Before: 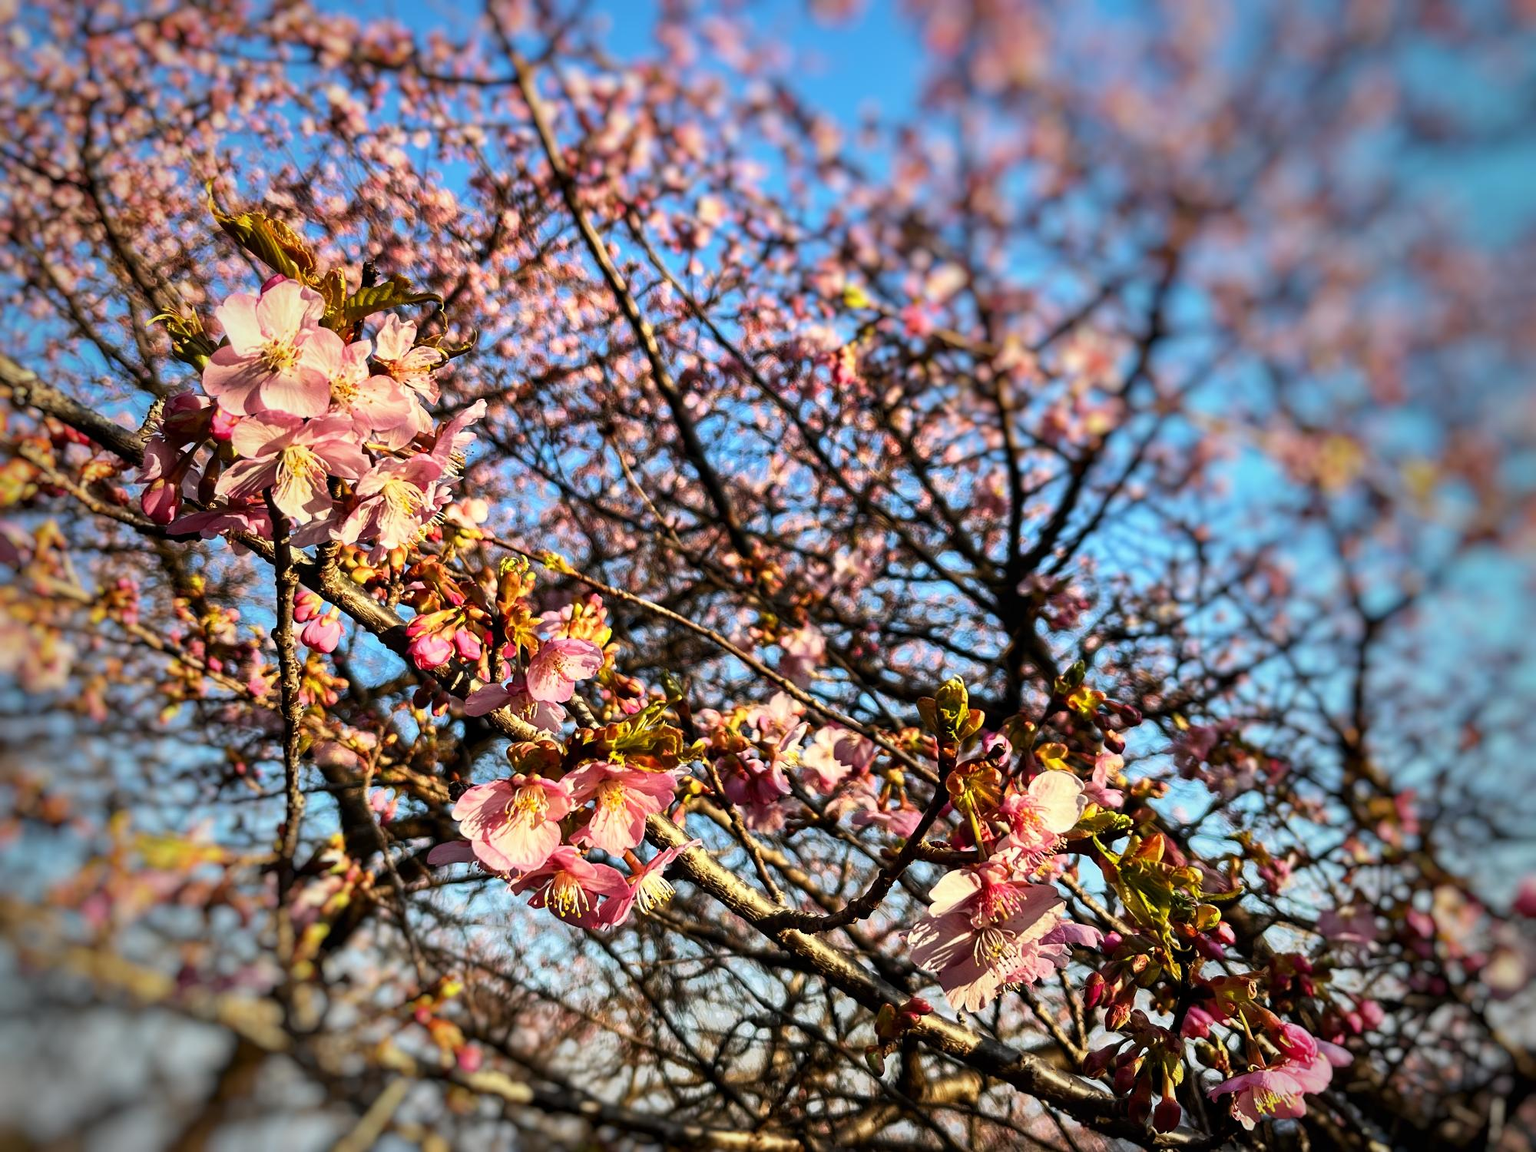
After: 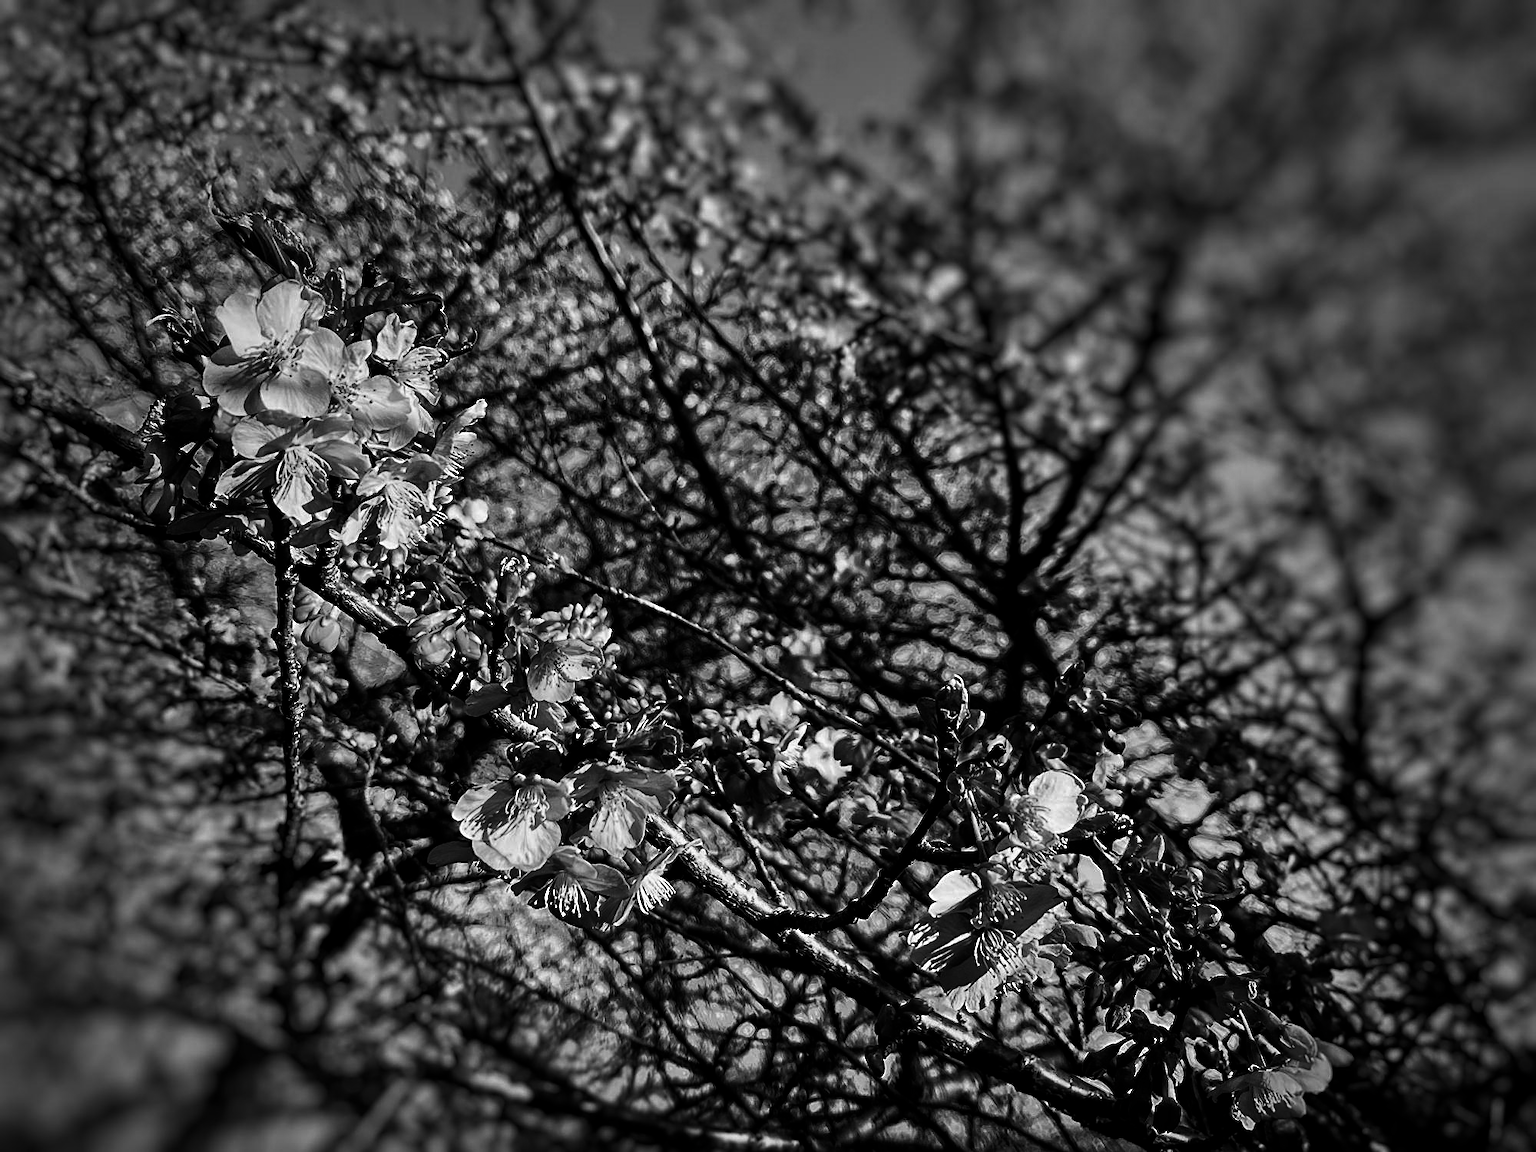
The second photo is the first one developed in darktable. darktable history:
contrast brightness saturation: contrast -0.032, brightness -0.578, saturation -0.999
color calibration: illuminant as shot in camera, x 0.358, y 0.373, temperature 4628.91 K
sharpen: on, module defaults
